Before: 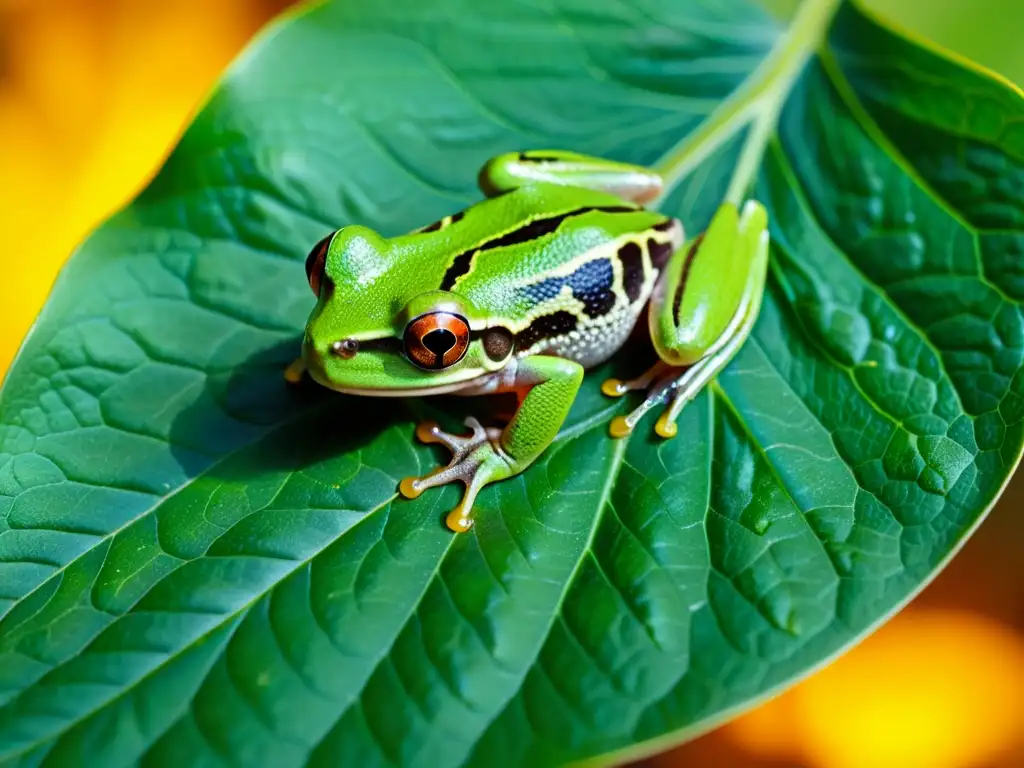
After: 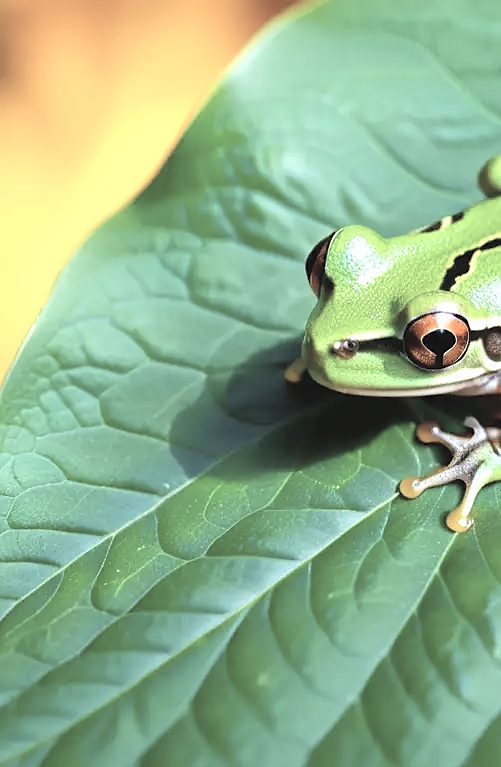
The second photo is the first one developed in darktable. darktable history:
exposure: black level correction -0.002, exposure 0.543 EV, compensate highlight preservation false
crop and rotate: left 0.006%, top 0%, right 50.973%
contrast brightness saturation: brightness 0.183, saturation -0.494
sharpen: radius 1.044
